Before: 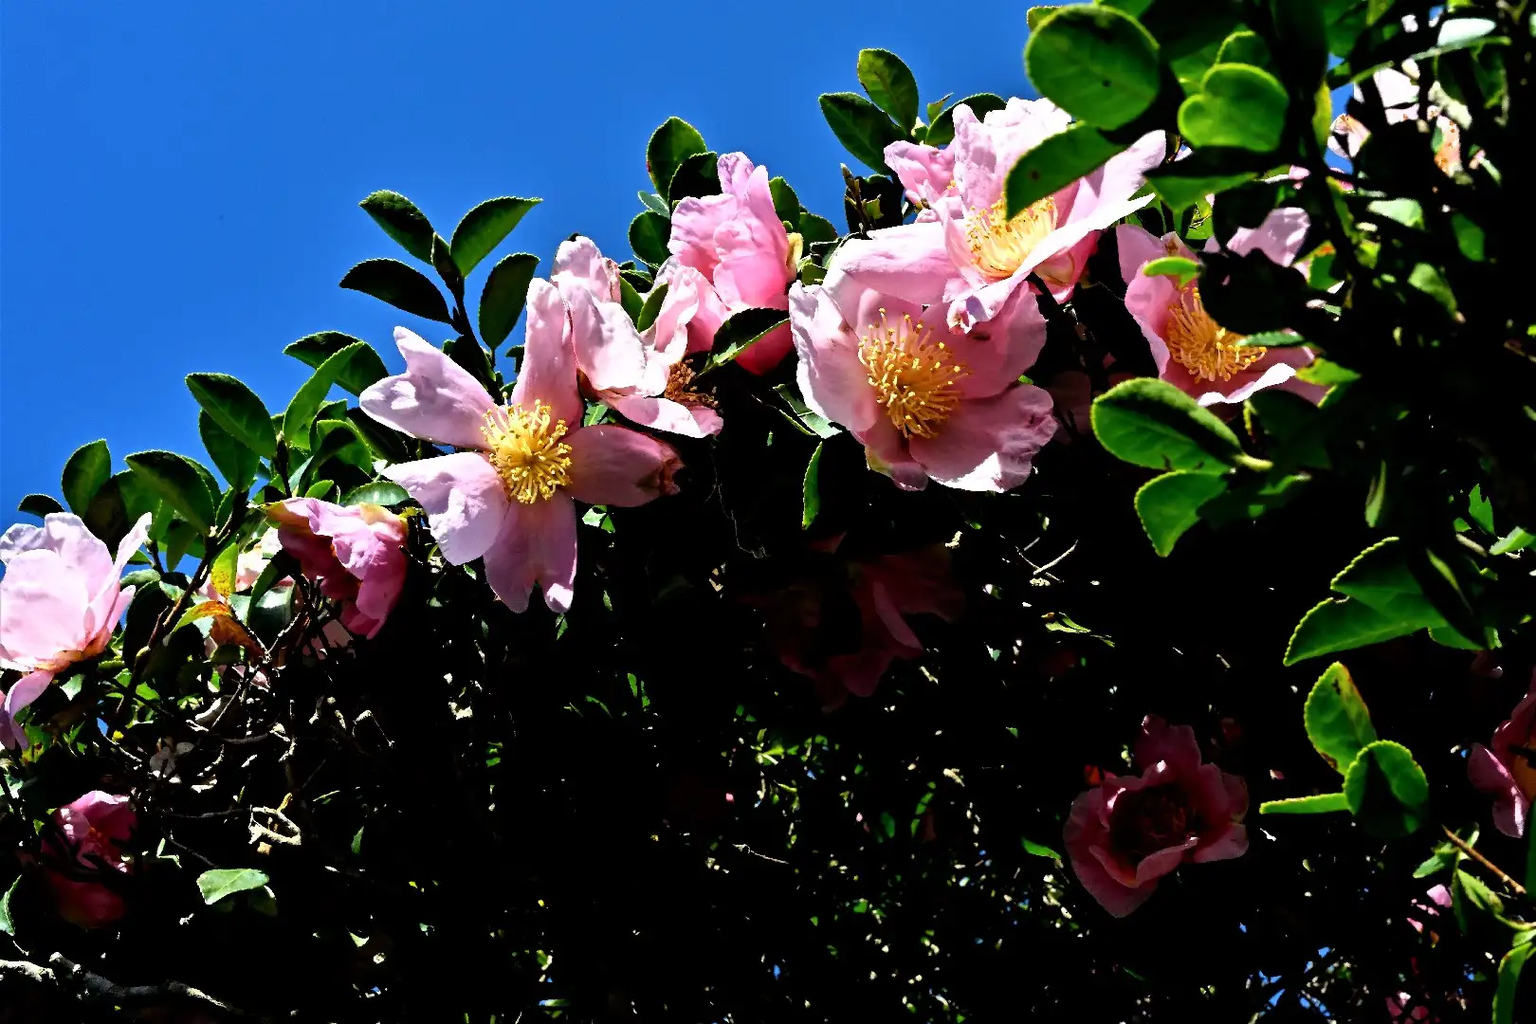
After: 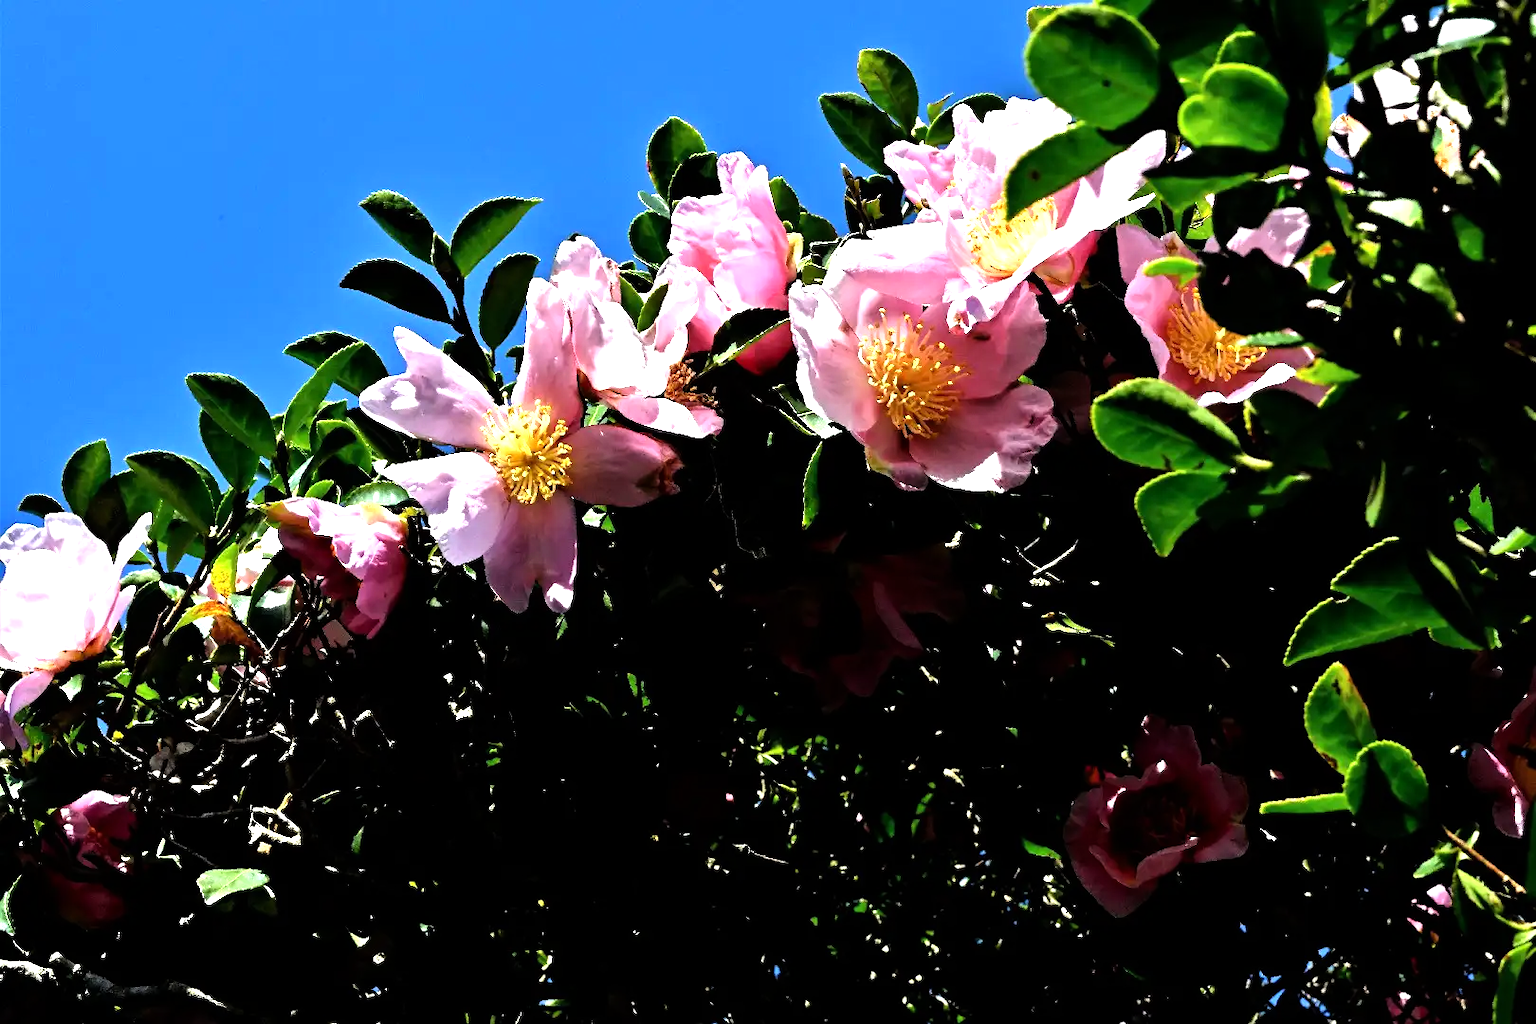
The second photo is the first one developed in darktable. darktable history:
tone equalizer: -8 EV -0.717 EV, -7 EV -0.729 EV, -6 EV -0.567 EV, -5 EV -0.379 EV, -3 EV 0.393 EV, -2 EV 0.6 EV, -1 EV 0.685 EV, +0 EV 0.755 EV
